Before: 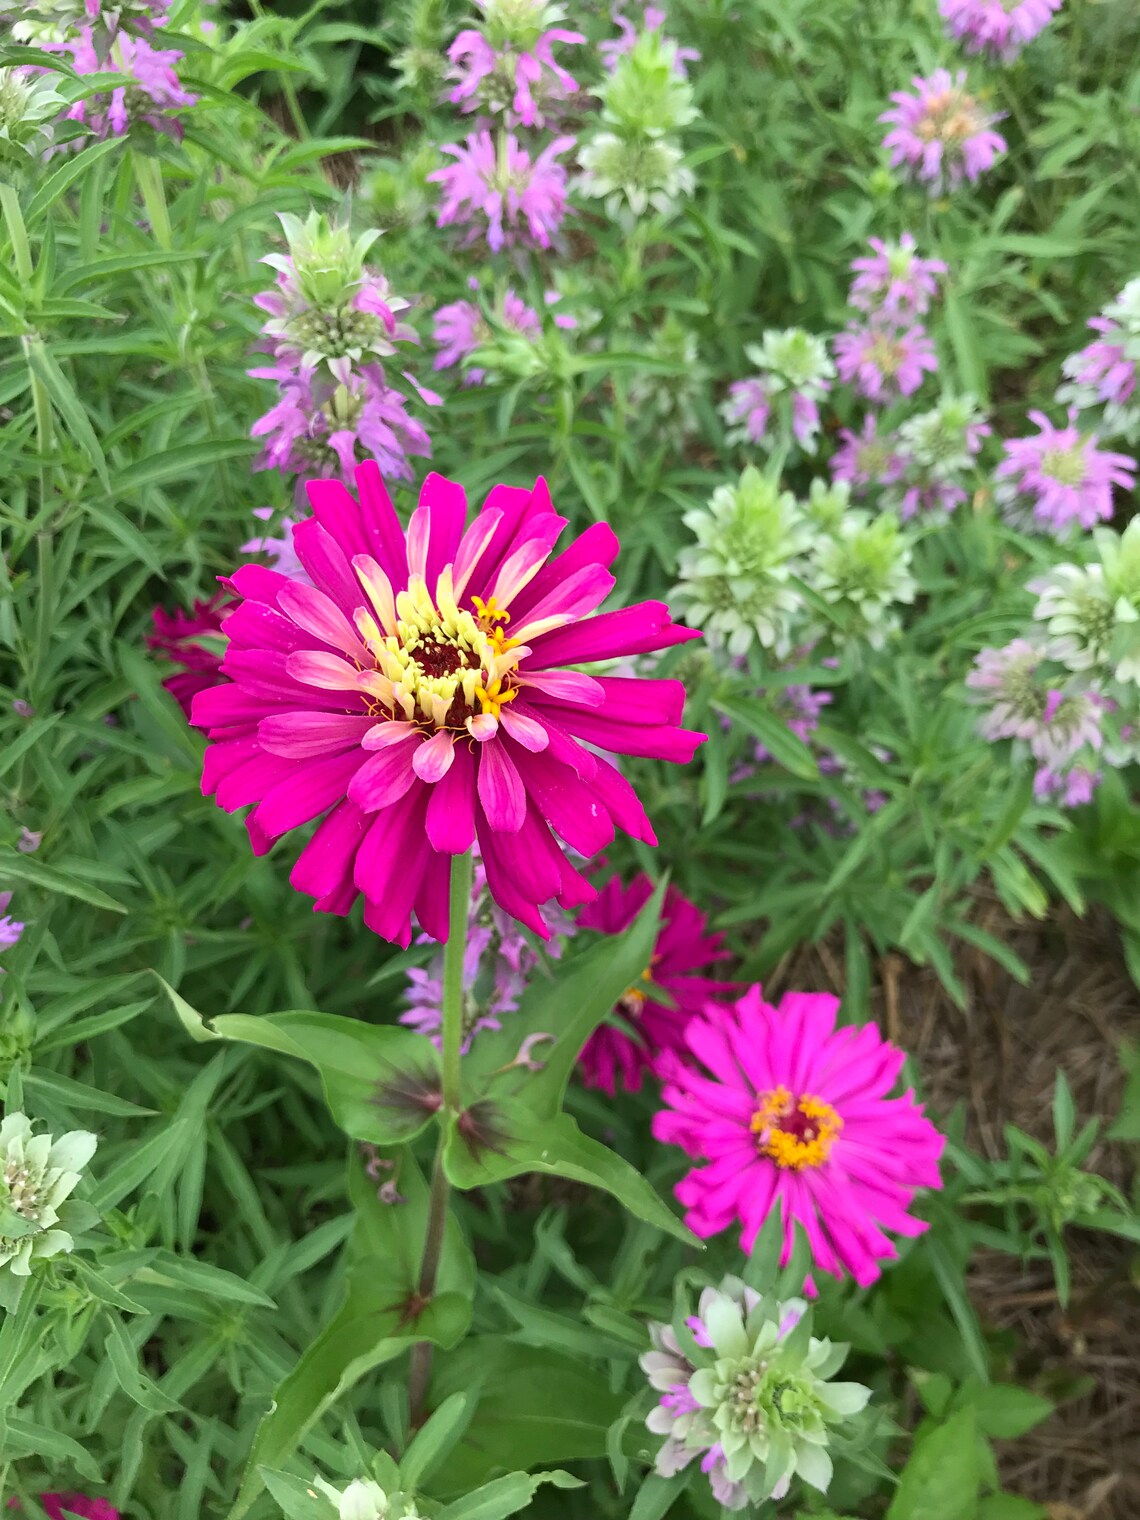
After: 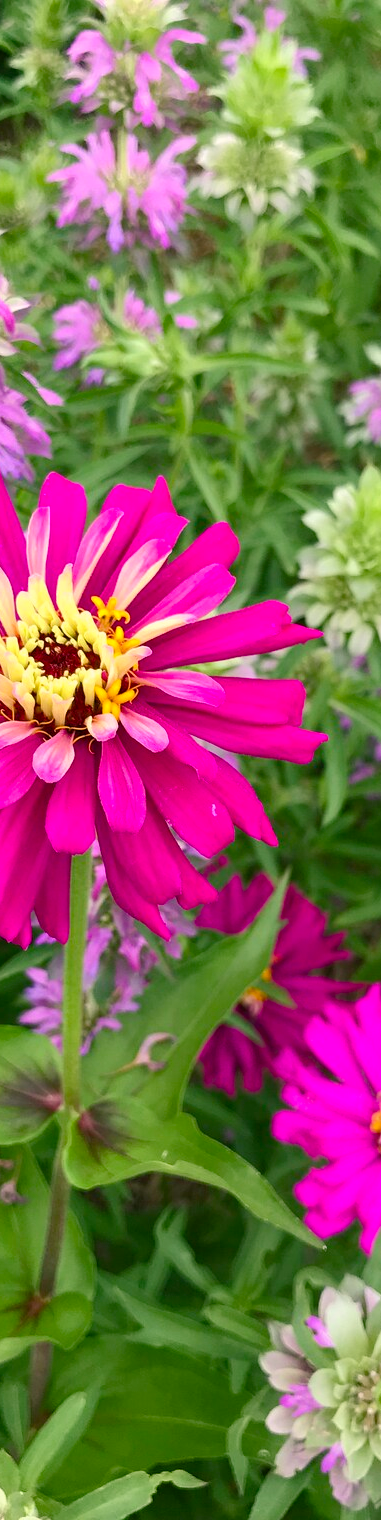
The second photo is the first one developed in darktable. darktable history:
color correction: highlights a* 7.11, highlights b* 4.21
crop: left 33.393%, right 33.168%
color balance rgb: shadows lift › chroma 2.064%, shadows lift › hue 221.43°, perceptual saturation grading › global saturation 20%, perceptual saturation grading › highlights -25.885%, perceptual saturation grading › shadows 25.373%, global vibrance 20%
